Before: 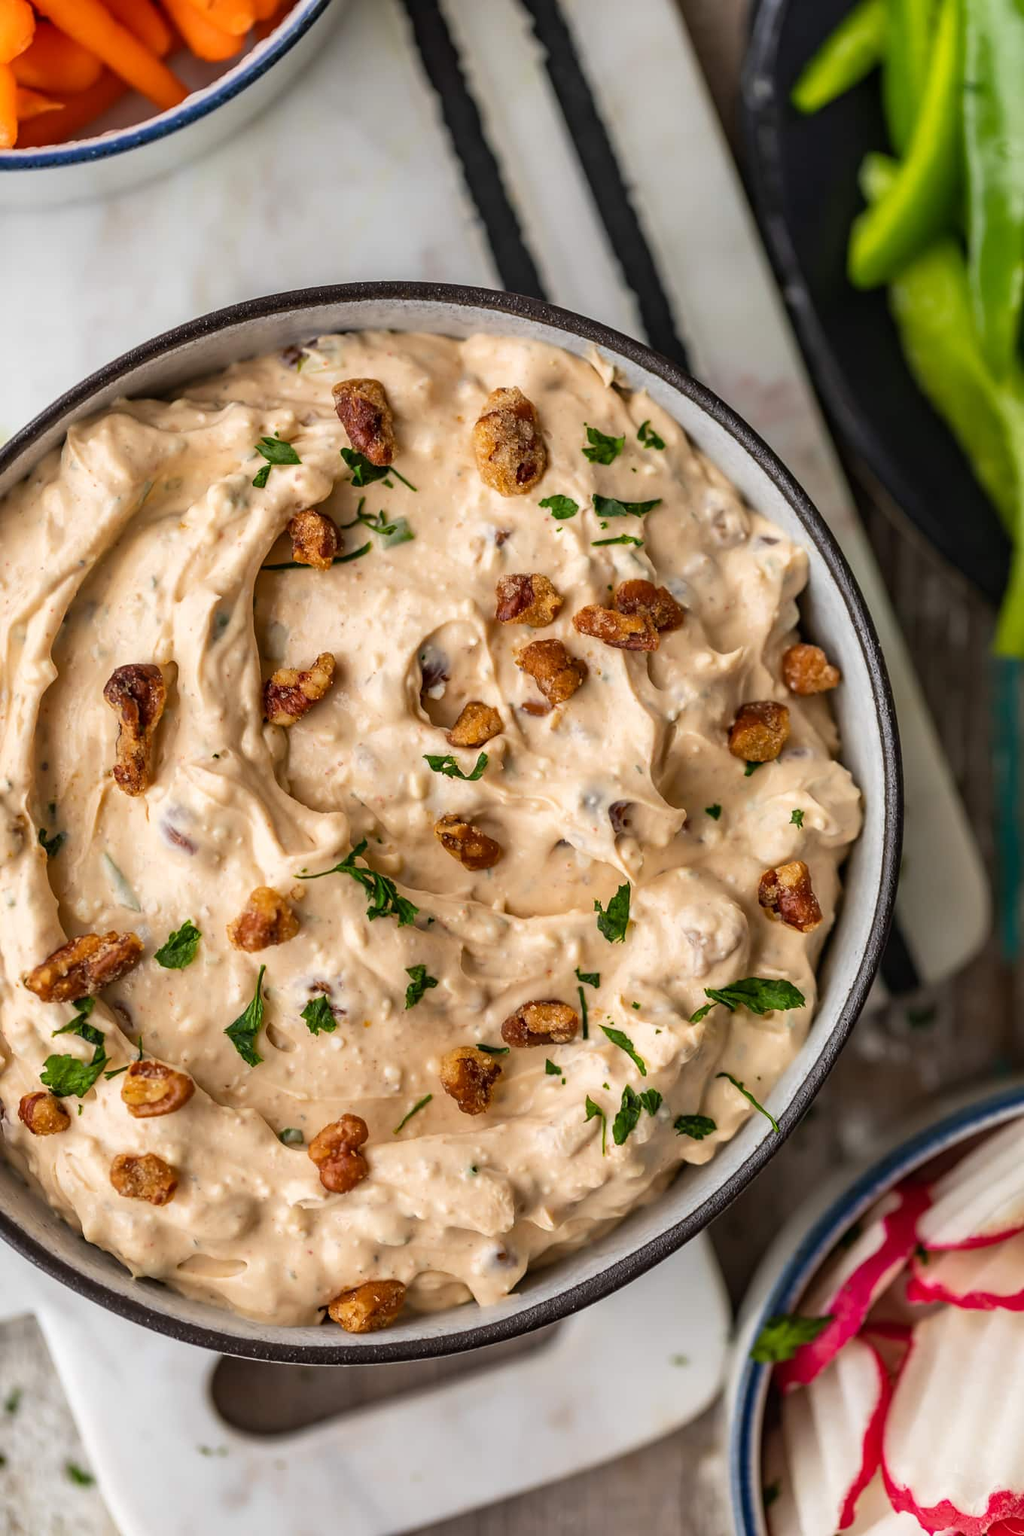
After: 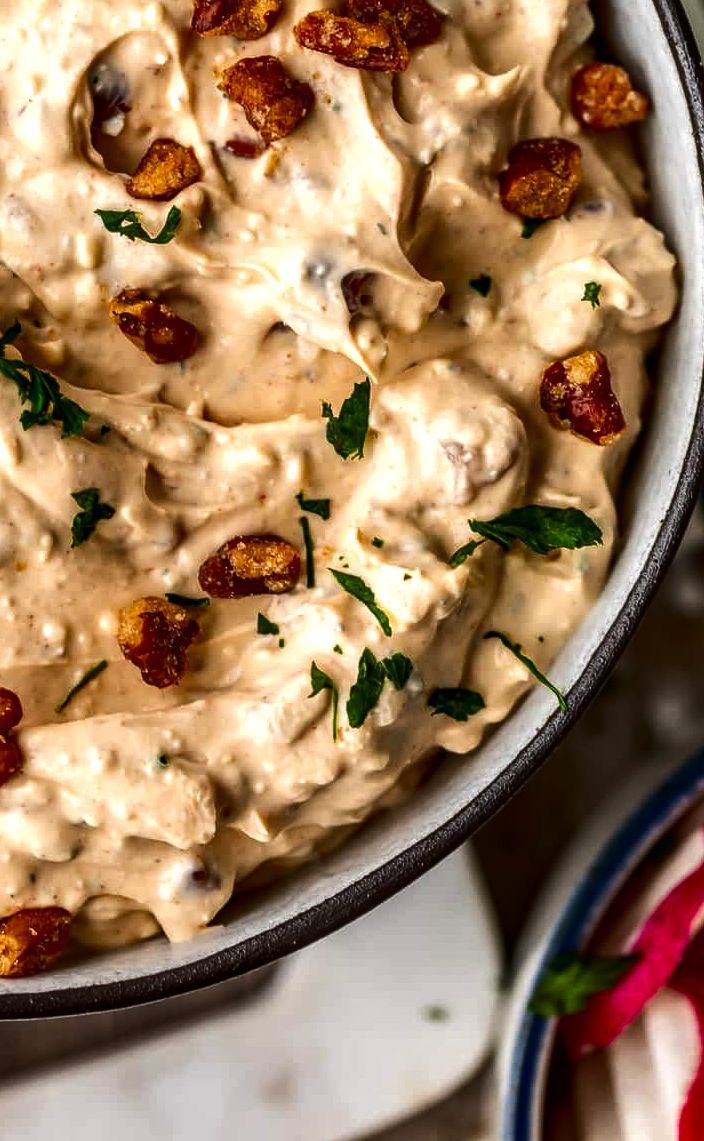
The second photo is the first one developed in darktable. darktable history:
contrast brightness saturation: contrast 0.097, brightness -0.273, saturation 0.149
tone equalizer: -8 EV -0.406 EV, -7 EV -0.395 EV, -6 EV -0.346 EV, -5 EV -0.256 EV, -3 EV 0.19 EV, -2 EV 0.363 EV, -1 EV 0.383 EV, +0 EV 0.407 EV, edges refinement/feathering 500, mask exposure compensation -1.57 EV, preserve details no
local contrast: on, module defaults
crop: left 34.368%, top 38.884%, right 13.837%, bottom 5.149%
